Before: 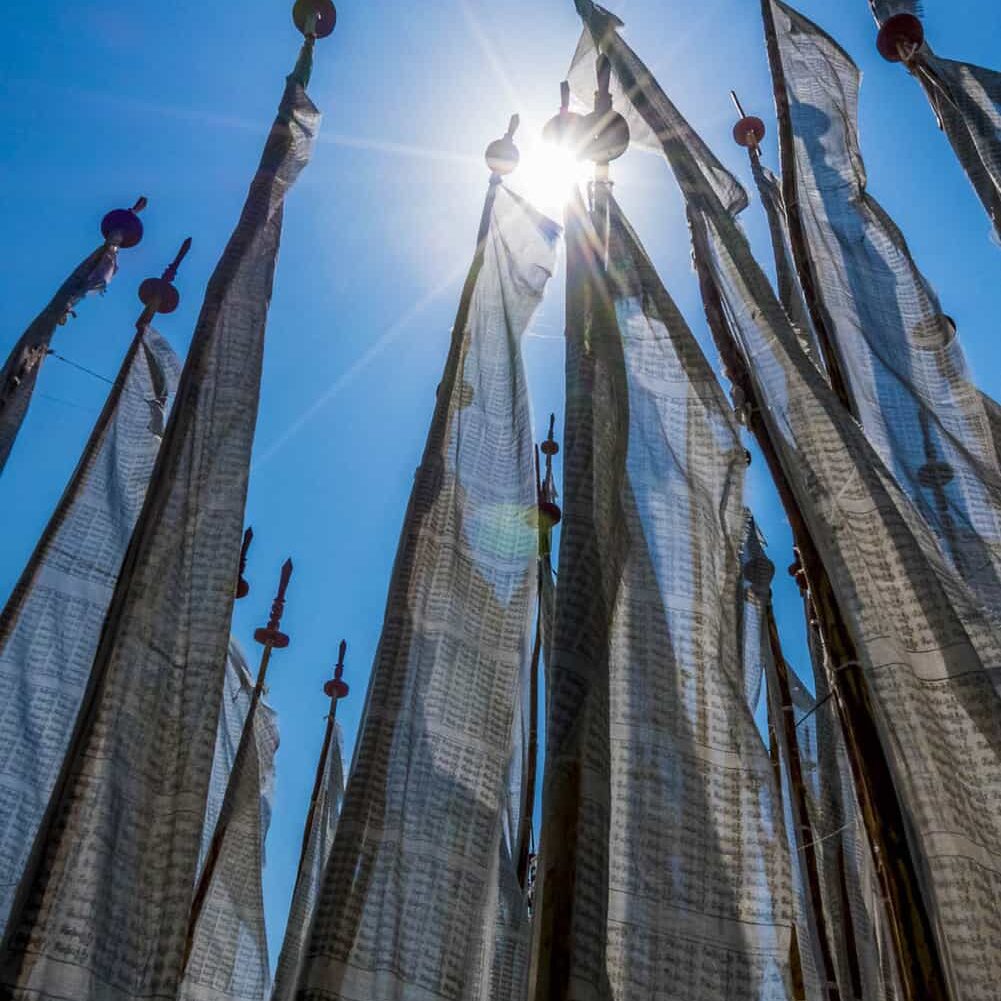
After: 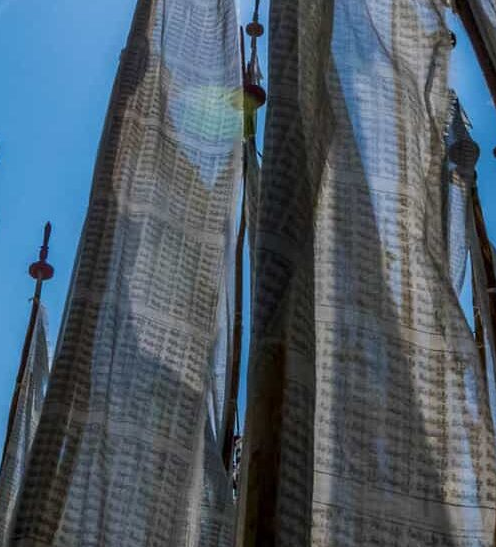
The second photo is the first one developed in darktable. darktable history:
crop: left 29.525%, top 41.795%, right 20.868%, bottom 3.478%
